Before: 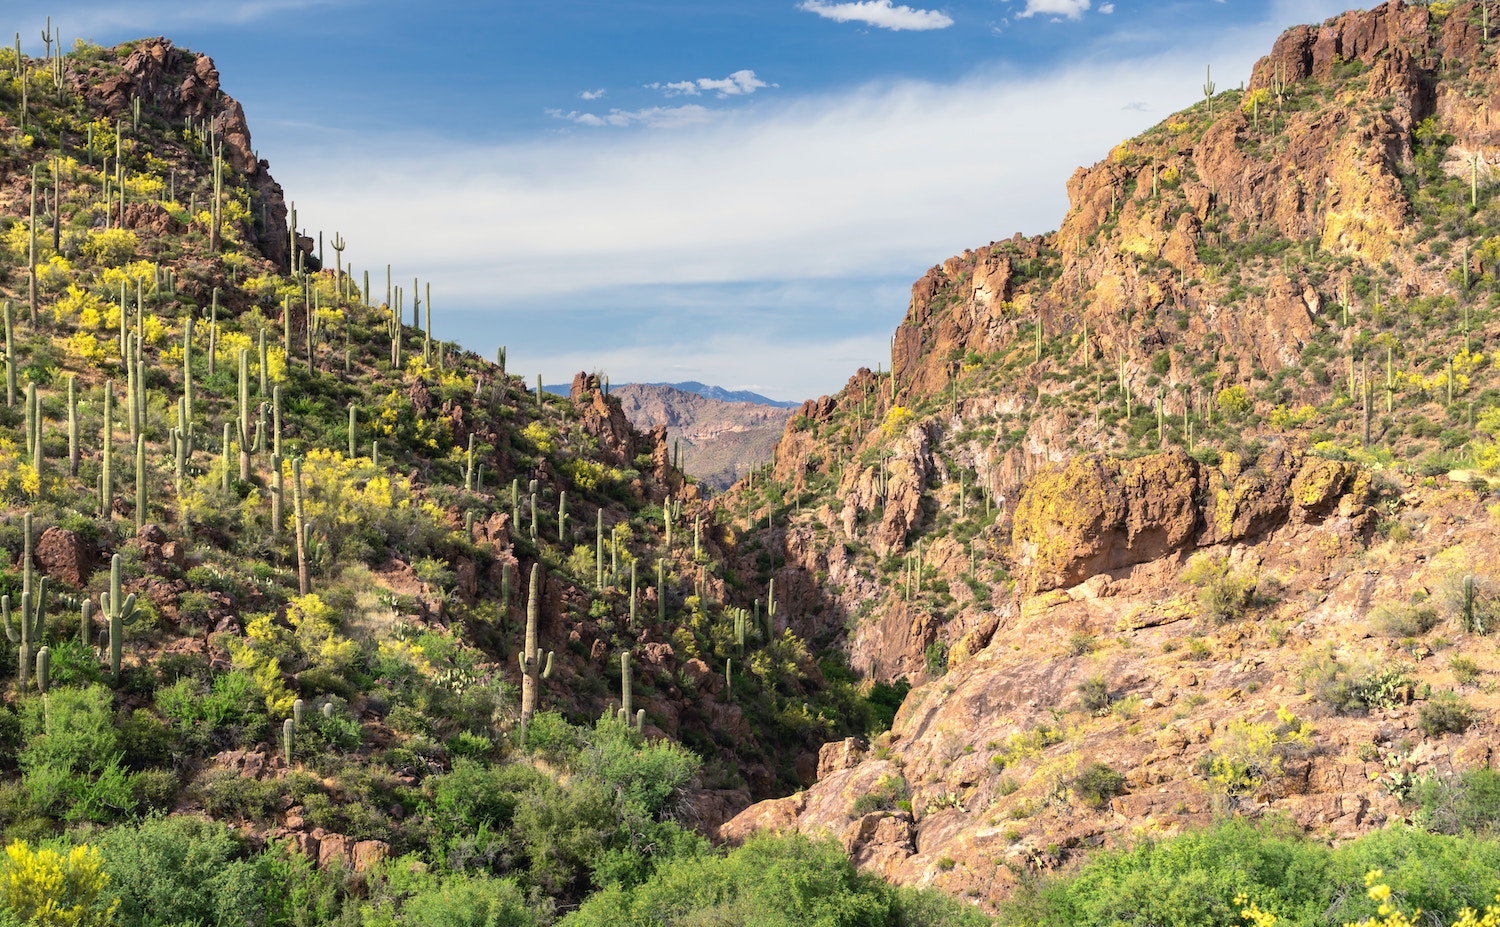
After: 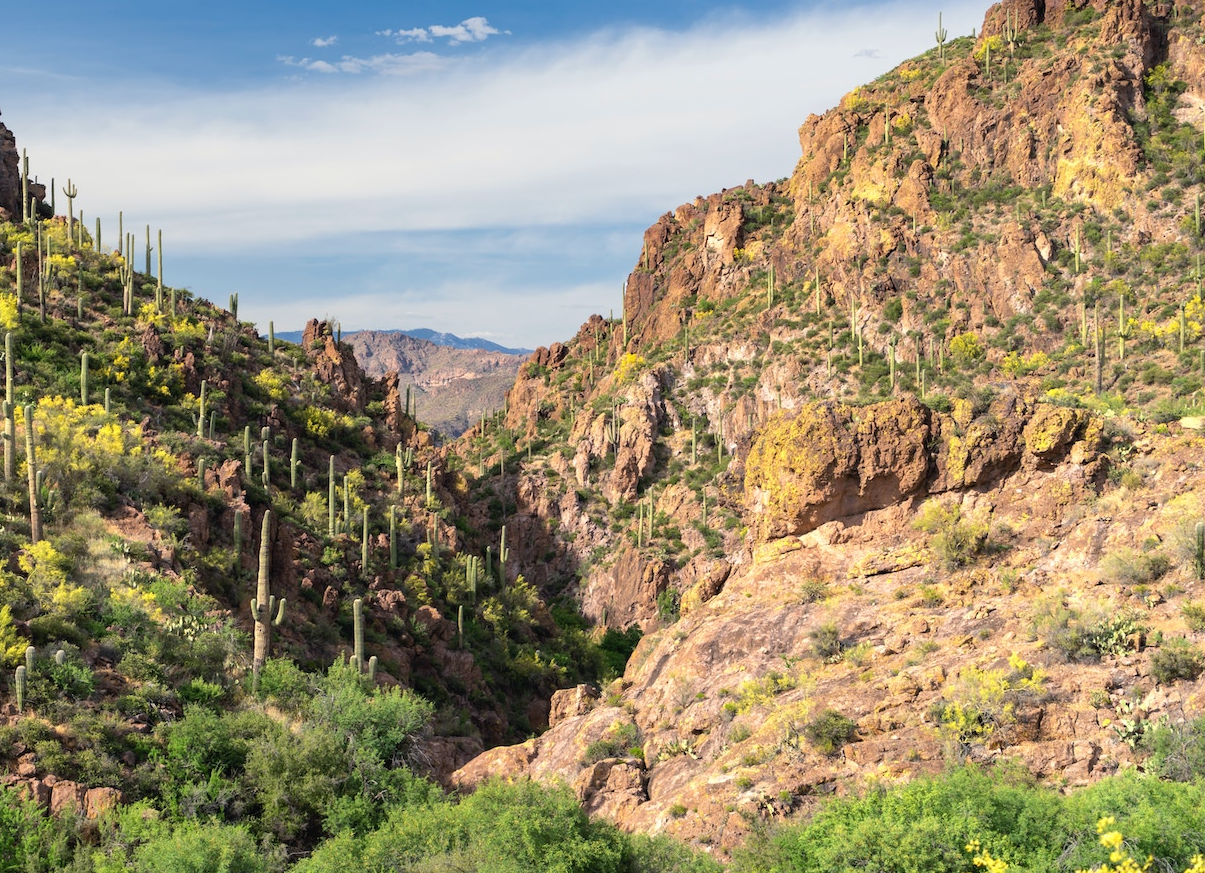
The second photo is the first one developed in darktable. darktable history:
crop and rotate: left 17.869%, top 5.822%, right 1.786%
